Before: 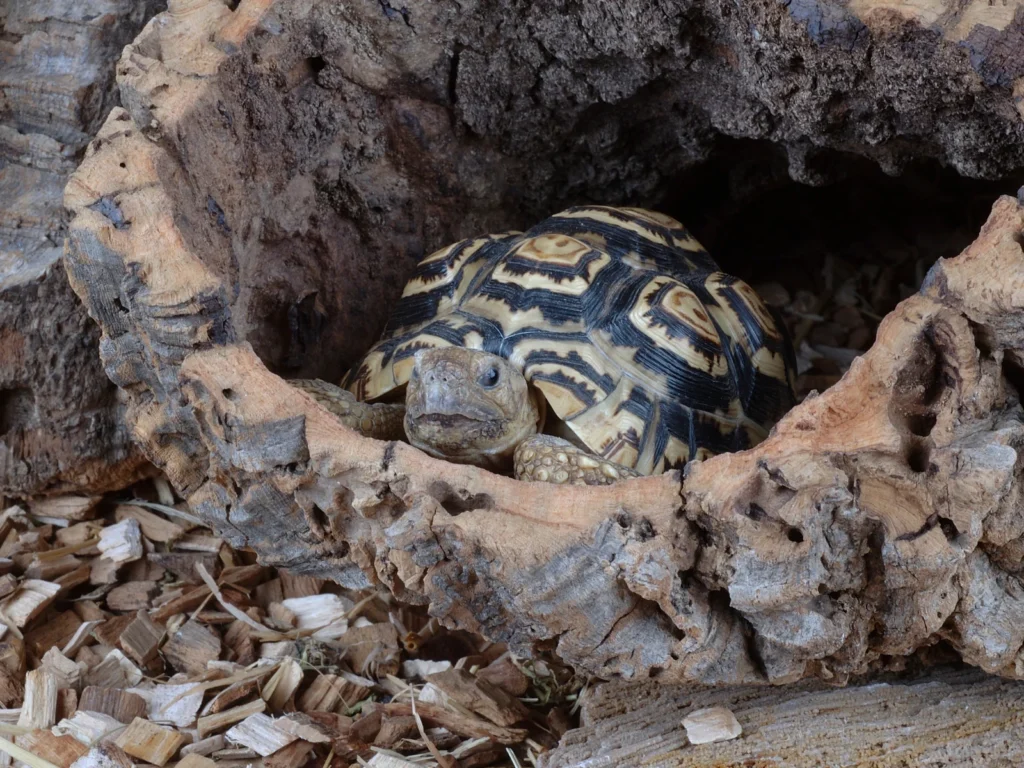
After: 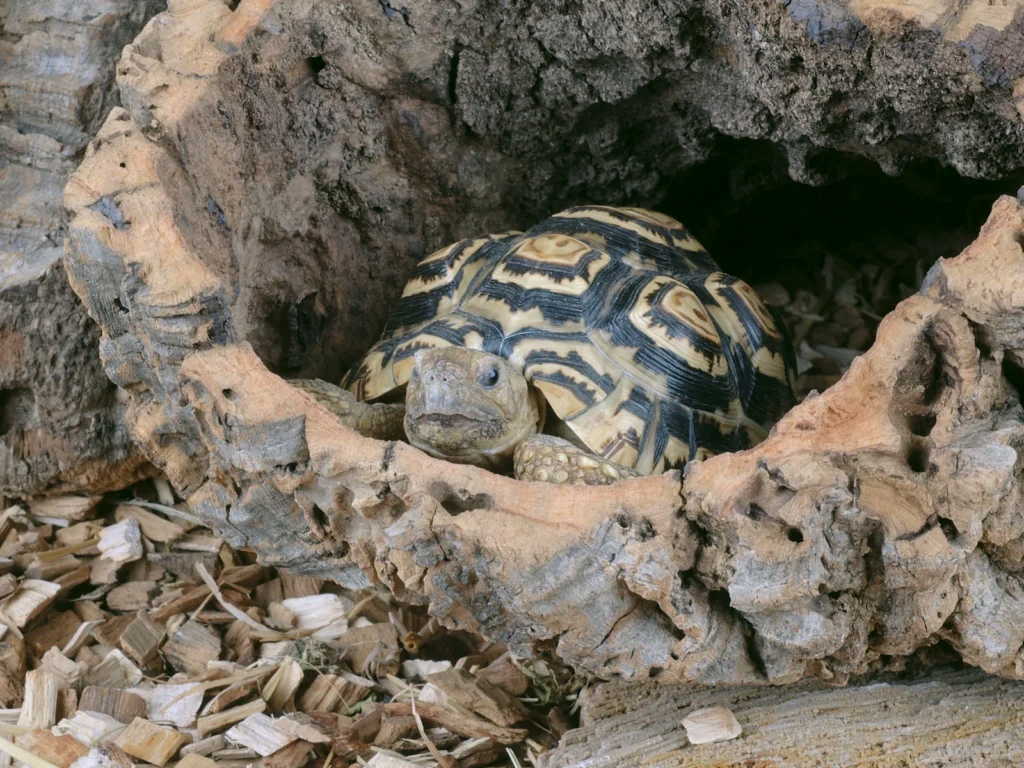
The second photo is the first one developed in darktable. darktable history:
color correction: highlights a* 4.02, highlights b* 4.98, shadows a* -7.55, shadows b* 4.98
contrast brightness saturation: brightness 0.15
